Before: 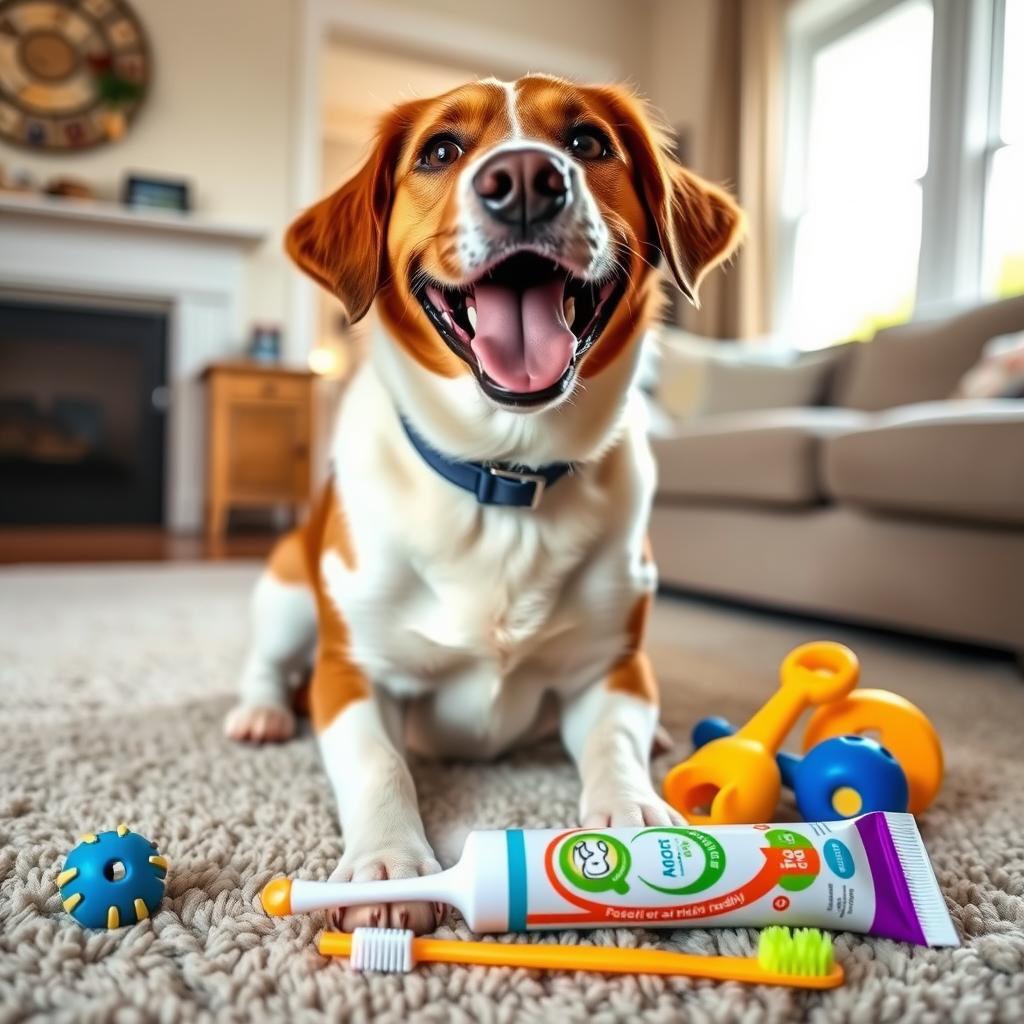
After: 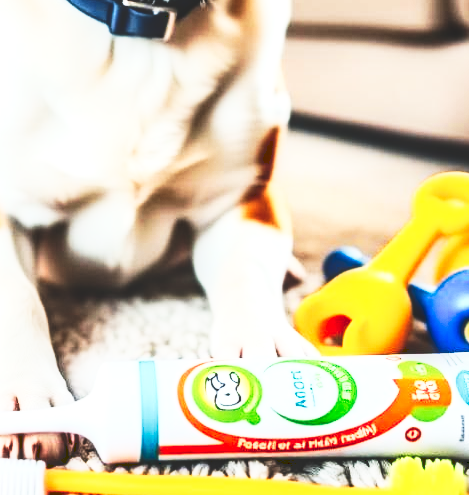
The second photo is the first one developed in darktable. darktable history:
crop: left 35.976%, top 45.819%, right 18.162%, bottom 5.807%
tone curve: curves: ch0 [(0, 0) (0.003, 0.142) (0.011, 0.142) (0.025, 0.147) (0.044, 0.147) (0.069, 0.152) (0.1, 0.16) (0.136, 0.172) (0.177, 0.193) (0.224, 0.221) (0.277, 0.264) (0.335, 0.322) (0.399, 0.399) (0.468, 0.49) (0.543, 0.593) (0.623, 0.723) (0.709, 0.841) (0.801, 0.925) (0.898, 0.976) (1, 1)], preserve colors none
contrast brightness saturation: contrast 0.39, brightness 0.1
white balance: red 1, blue 1
local contrast: on, module defaults
exposure: black level correction 0.001, exposure 0.5 EV, compensate exposure bias true, compensate highlight preservation false
